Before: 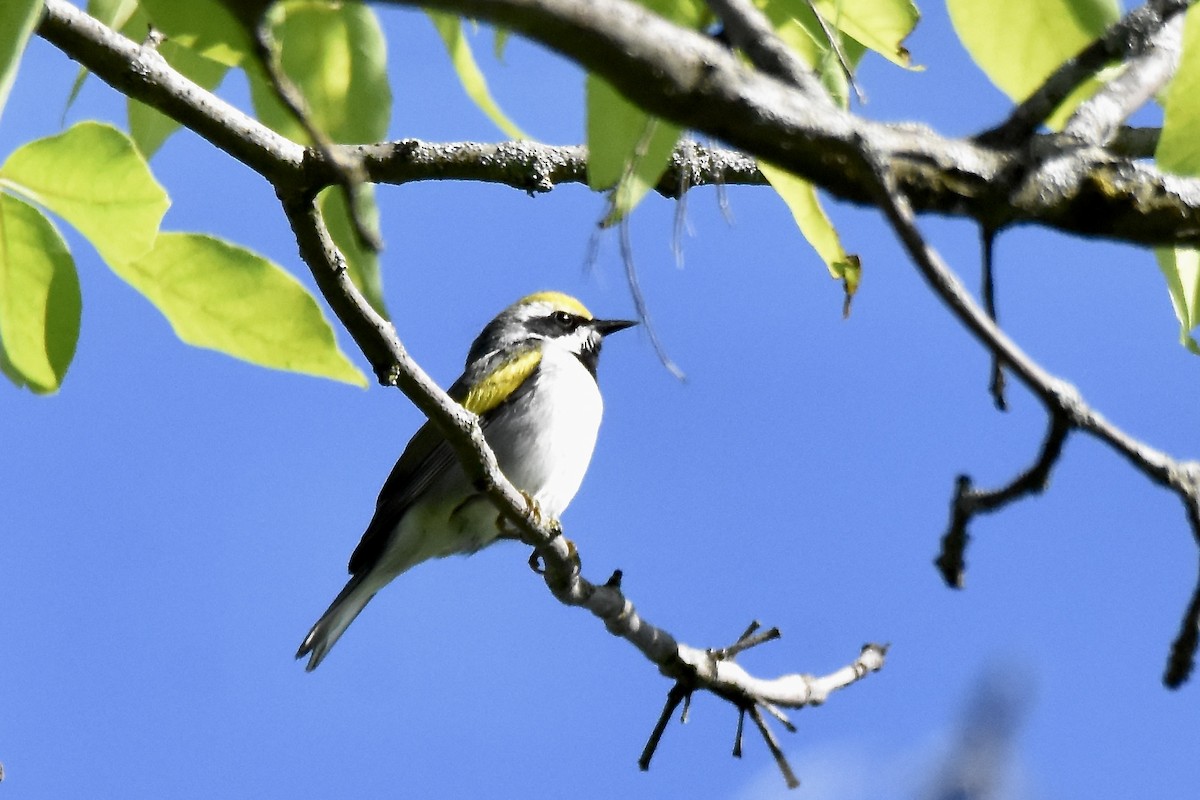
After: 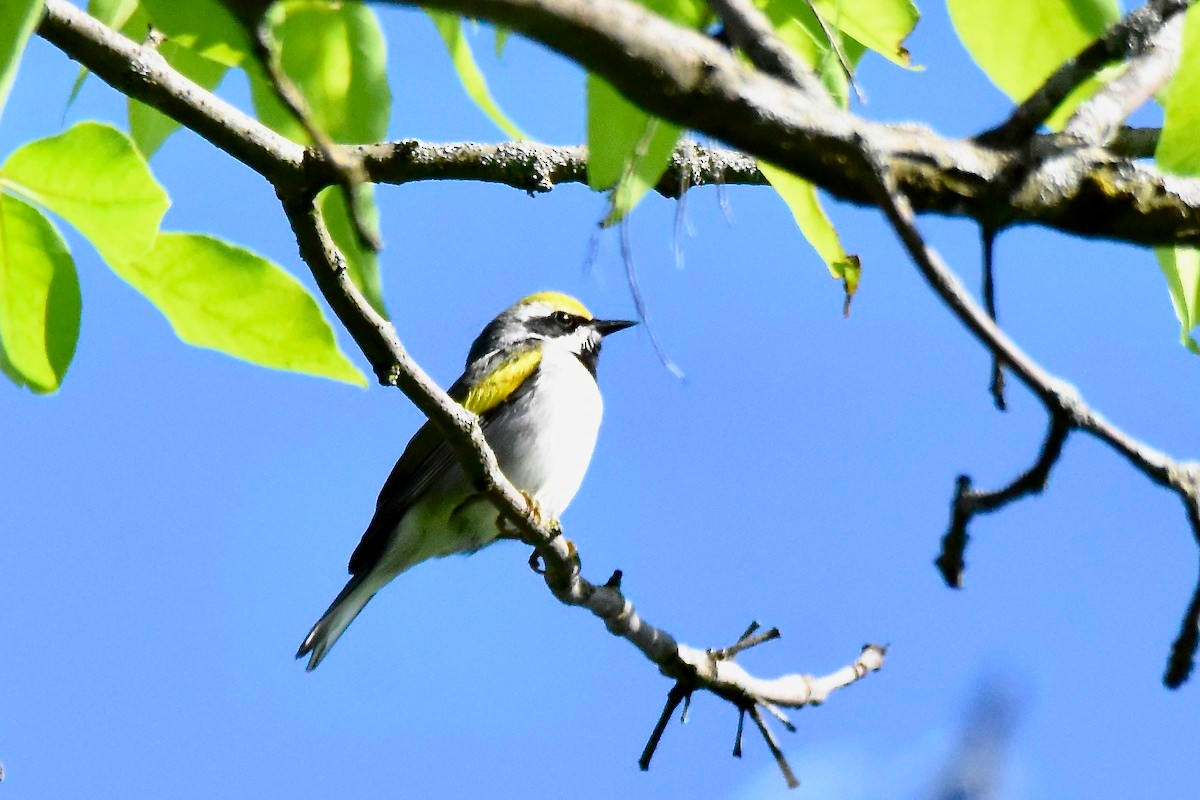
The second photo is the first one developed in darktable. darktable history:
tone curve: curves: ch0 [(0, 0) (0.091, 0.077) (0.389, 0.458) (0.745, 0.82) (0.856, 0.899) (0.92, 0.938) (1, 0.973)]; ch1 [(0, 0) (0.437, 0.404) (0.5, 0.5) (0.529, 0.55) (0.58, 0.6) (0.616, 0.649) (1, 1)]; ch2 [(0, 0) (0.442, 0.415) (0.5, 0.5) (0.535, 0.557) (0.585, 0.62) (1, 1)], color space Lab, independent channels, preserve colors none
